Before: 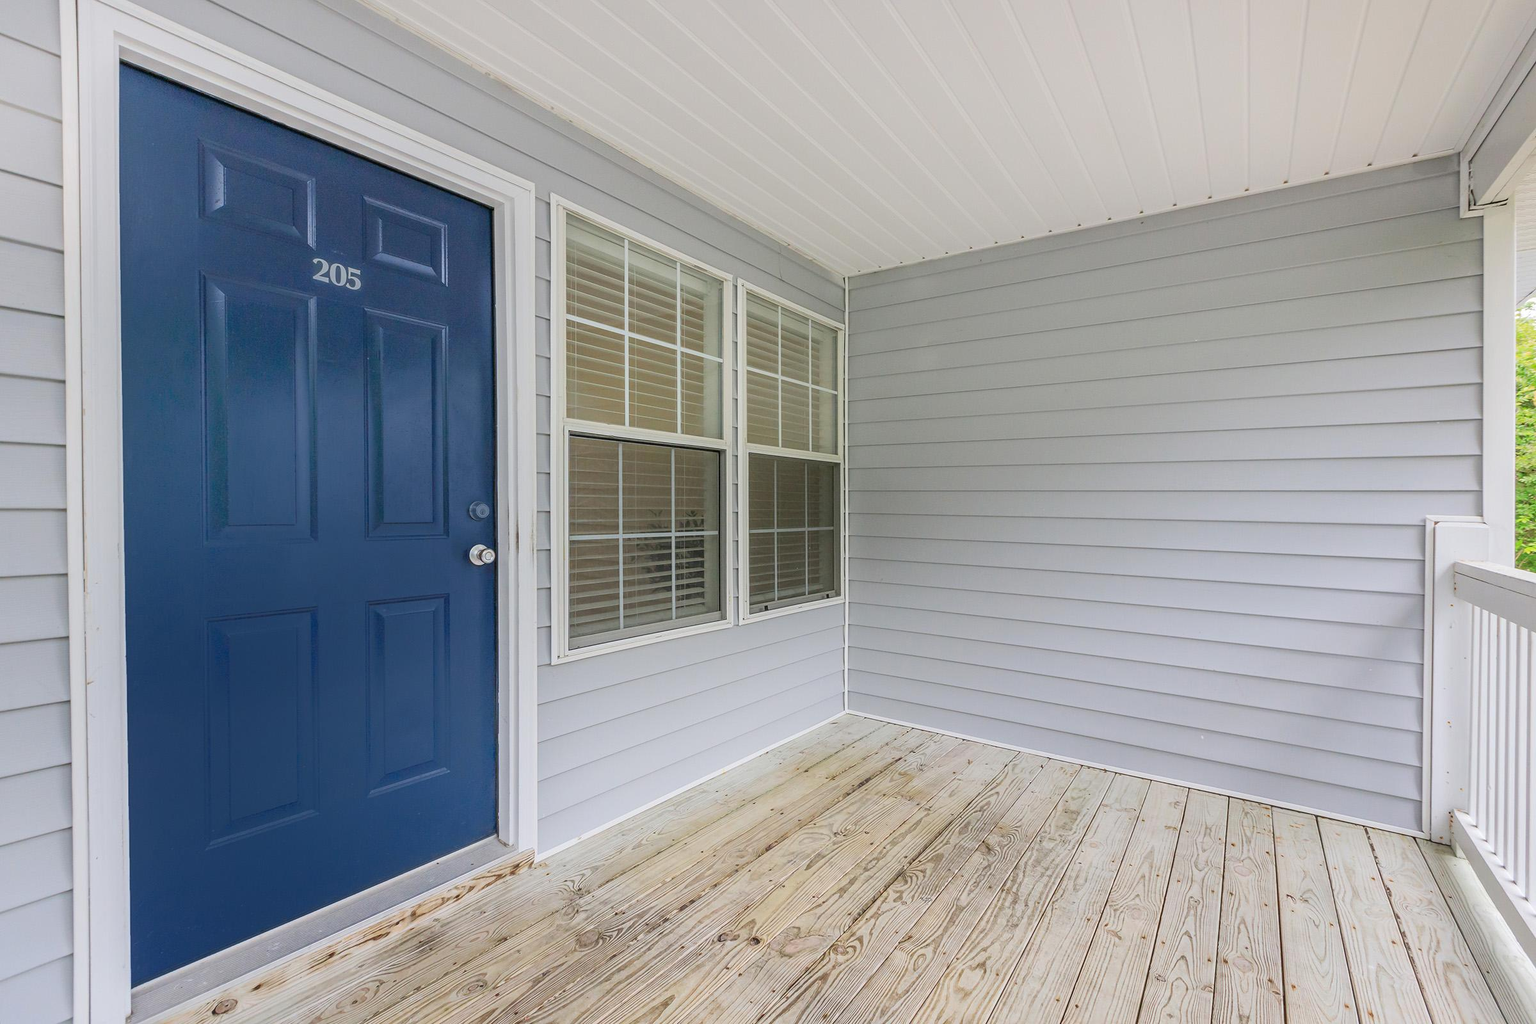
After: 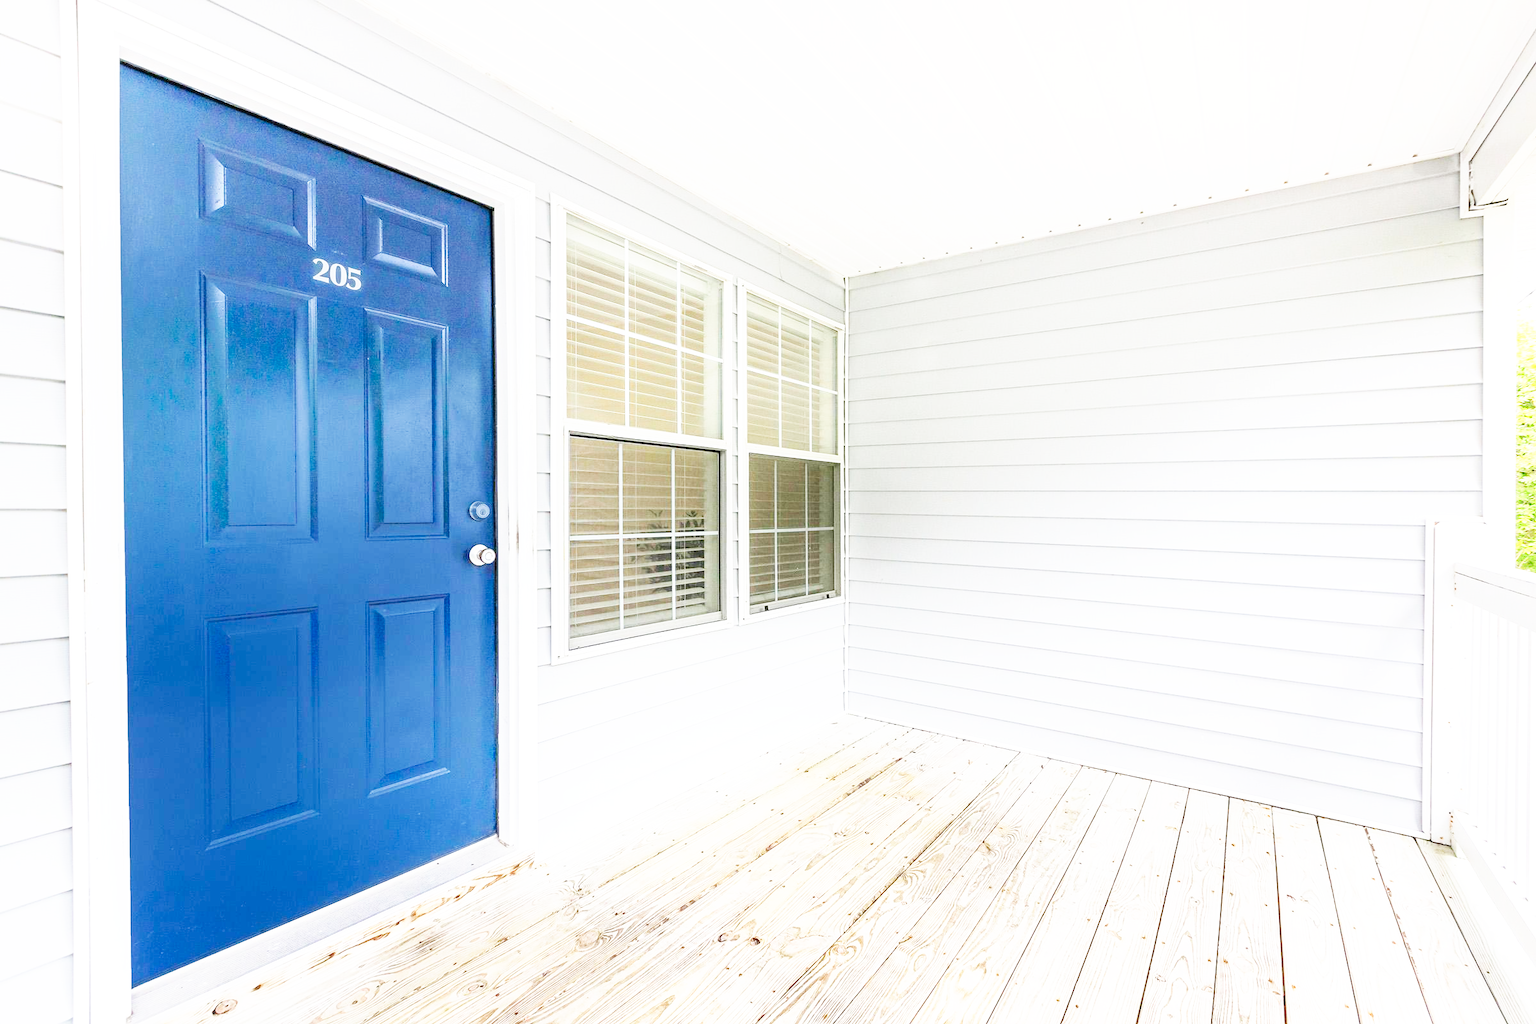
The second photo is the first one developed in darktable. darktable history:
base curve: curves: ch0 [(0, 0) (0.007, 0.004) (0.027, 0.03) (0.046, 0.07) (0.207, 0.54) (0.442, 0.872) (0.673, 0.972) (1, 1)], preserve colors none
exposure: black level correction 0, exposure 0.699 EV, compensate exposure bias true, compensate highlight preservation false
levels: mode automatic, levels [0.029, 0.545, 0.971]
